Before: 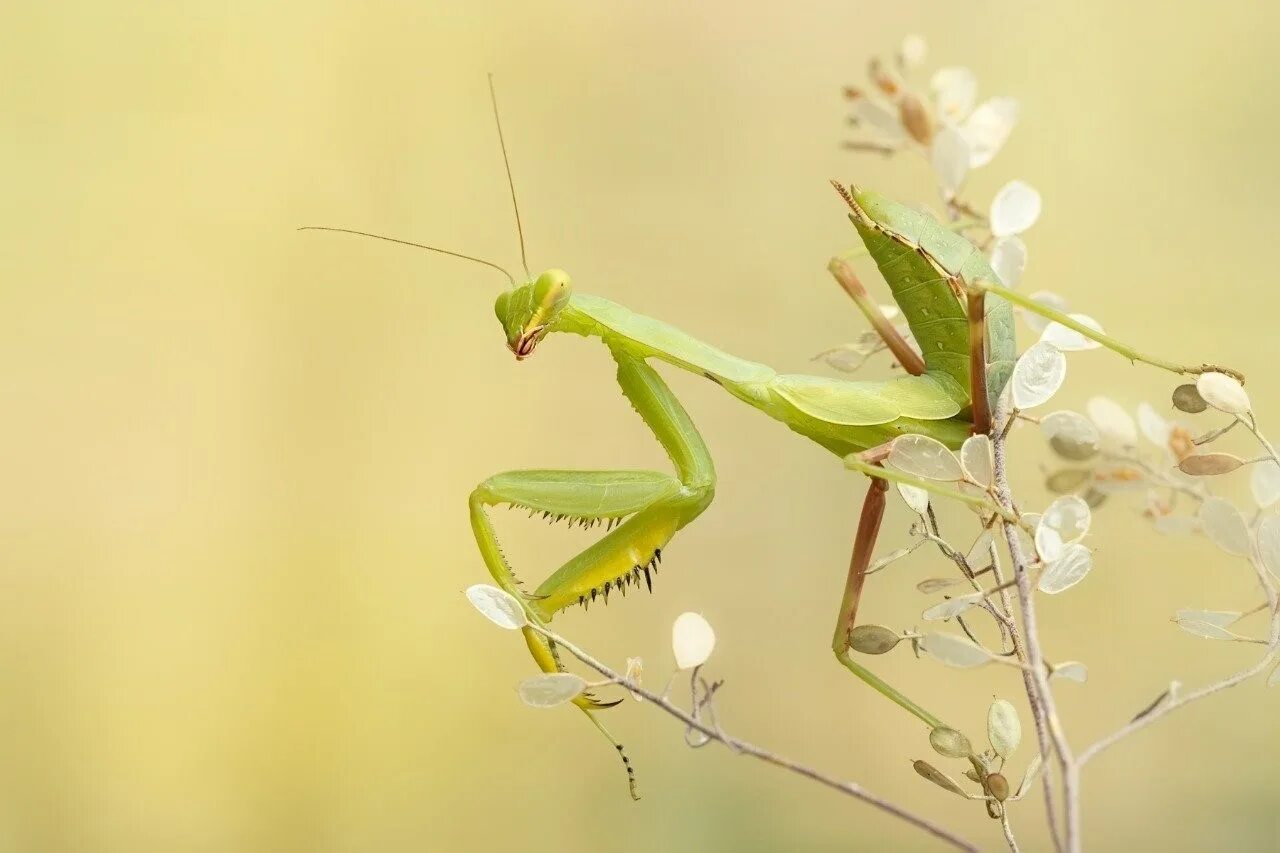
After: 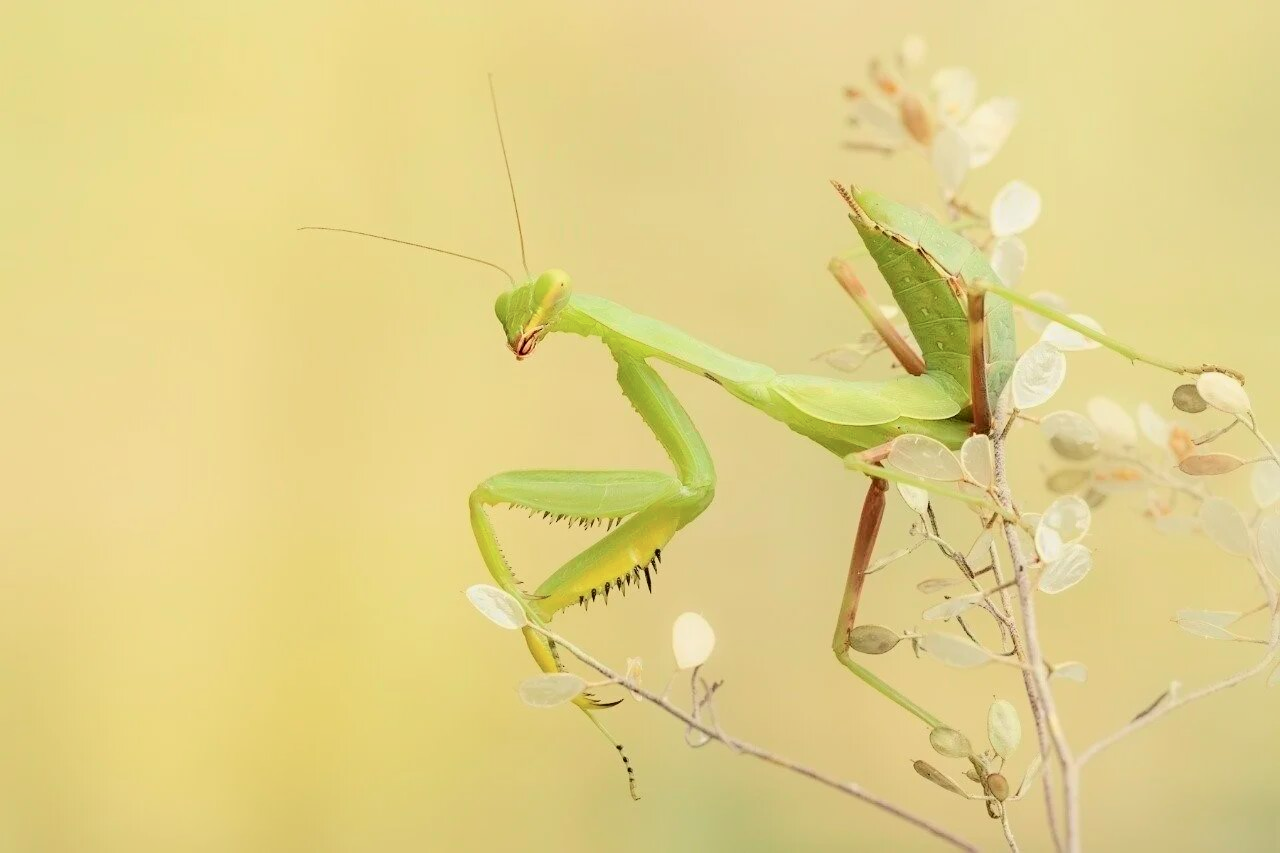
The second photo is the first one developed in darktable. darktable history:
tone curve: curves: ch0 [(0, 0.019) (0.066, 0.043) (0.189, 0.182) (0.359, 0.417) (0.485, 0.576) (0.656, 0.734) (0.851, 0.861) (0.997, 0.959)]; ch1 [(0, 0) (0.179, 0.123) (0.381, 0.36) (0.425, 0.41) (0.474, 0.472) (0.499, 0.501) (0.514, 0.517) (0.571, 0.584) (0.649, 0.677) (0.812, 0.856) (1, 1)]; ch2 [(0, 0) (0.246, 0.214) (0.421, 0.427) (0.459, 0.484) (0.5, 0.504) (0.518, 0.523) (0.529, 0.544) (0.56, 0.581) (0.617, 0.631) (0.744, 0.734) (0.867, 0.821) (0.993, 0.889)], color space Lab, independent channels, preserve colors none
